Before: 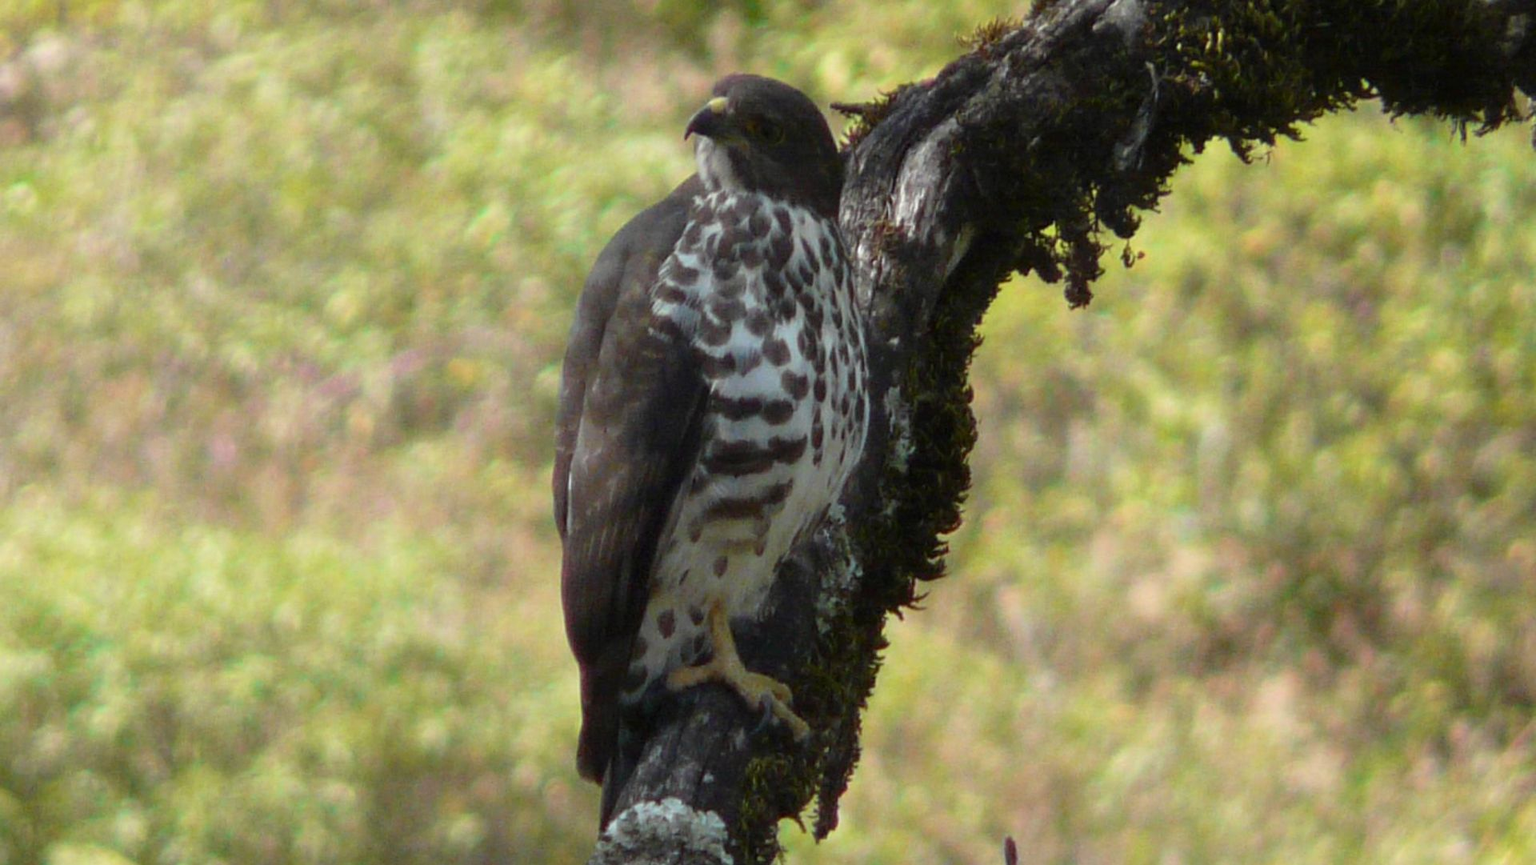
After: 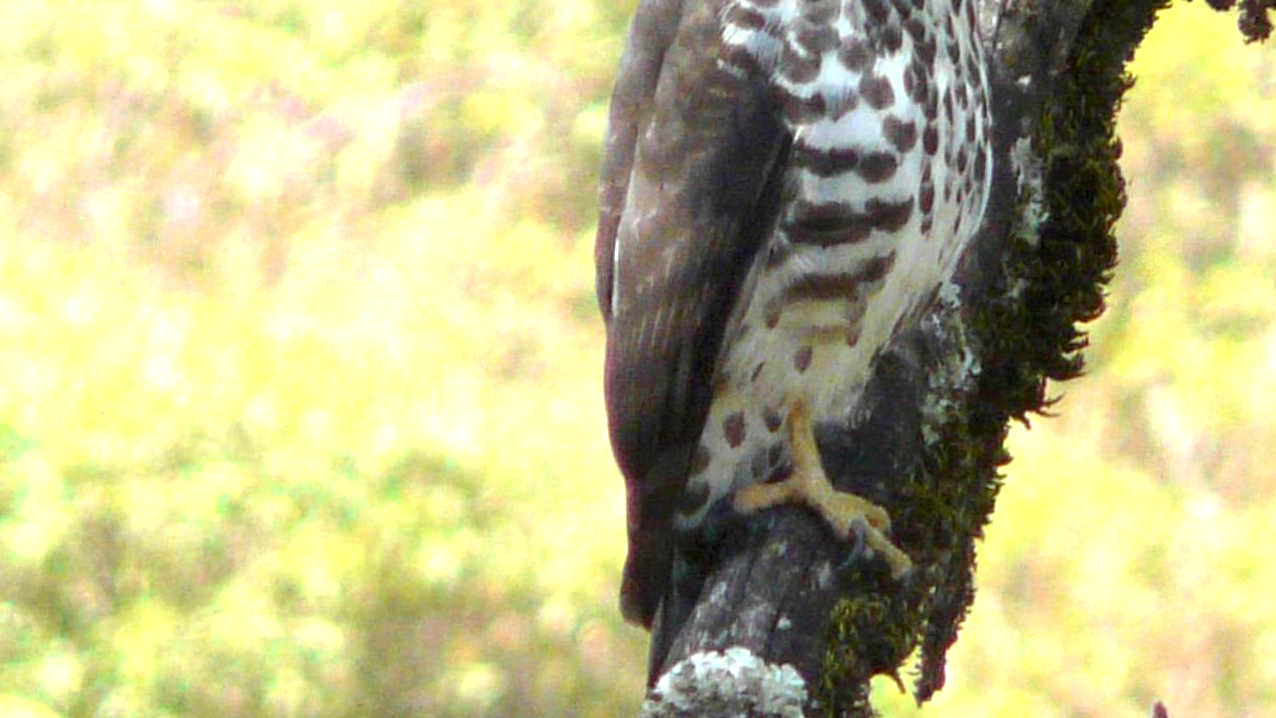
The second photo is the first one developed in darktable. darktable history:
crop and rotate: angle -0.82°, left 3.85%, top 31.828%, right 27.992%
exposure: black level correction 0.001, exposure 1.3 EV, compensate highlight preservation false
